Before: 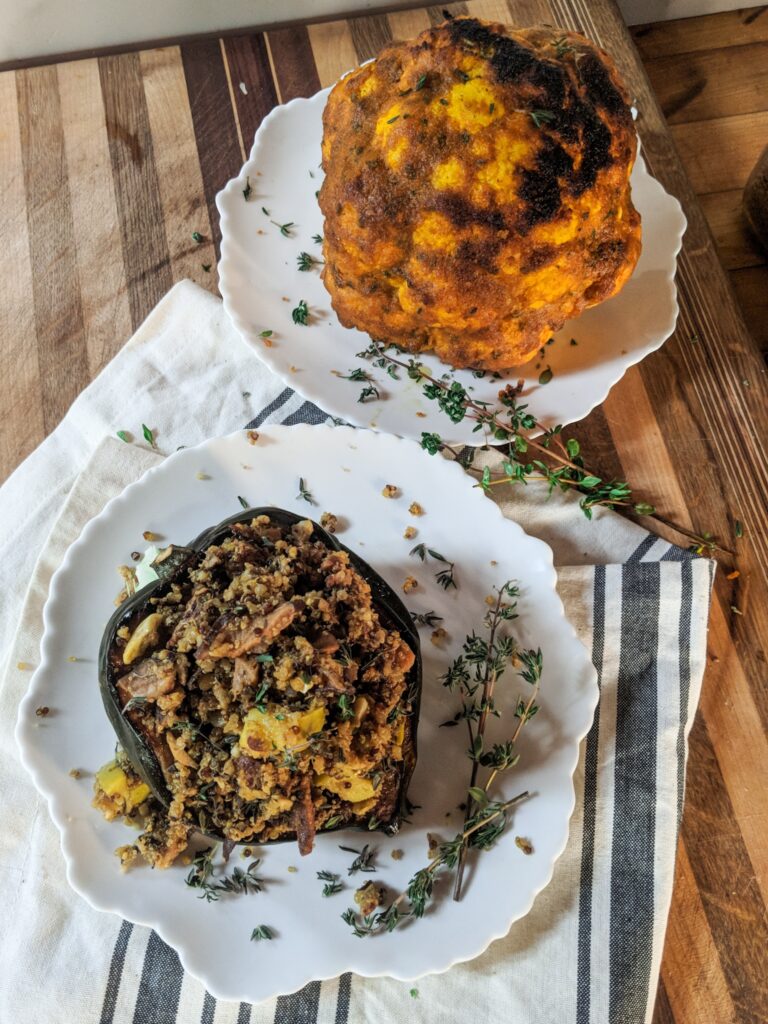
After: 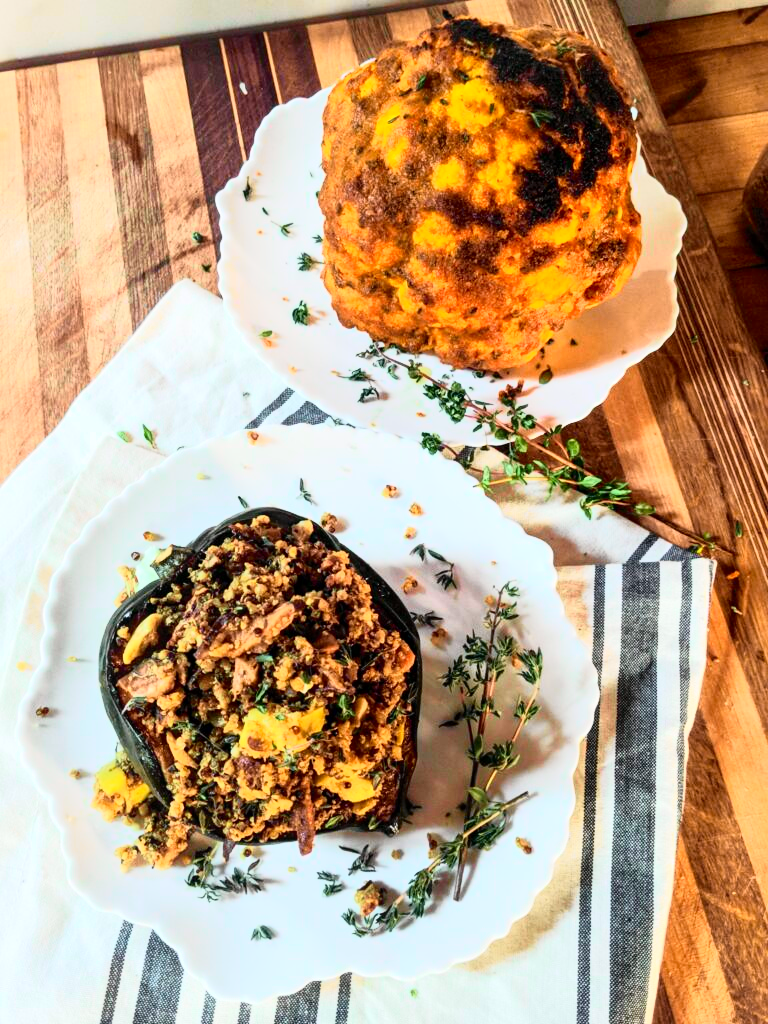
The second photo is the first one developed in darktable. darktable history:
exposure: black level correction 0.001, exposure 0.5 EV, compensate exposure bias true, compensate highlight preservation false
tone curve: curves: ch0 [(0, 0) (0.046, 0.031) (0.163, 0.114) (0.391, 0.432) (0.488, 0.561) (0.695, 0.839) (0.785, 0.904) (1, 0.965)]; ch1 [(0, 0) (0.248, 0.252) (0.427, 0.412) (0.482, 0.462) (0.499, 0.497) (0.518, 0.52) (0.535, 0.577) (0.585, 0.623) (0.679, 0.743) (0.788, 0.809) (1, 1)]; ch2 [(0, 0) (0.313, 0.262) (0.427, 0.417) (0.473, 0.47) (0.503, 0.503) (0.523, 0.515) (0.557, 0.596) (0.598, 0.646) (0.708, 0.771) (1, 1)], color space Lab, independent channels, preserve colors none
